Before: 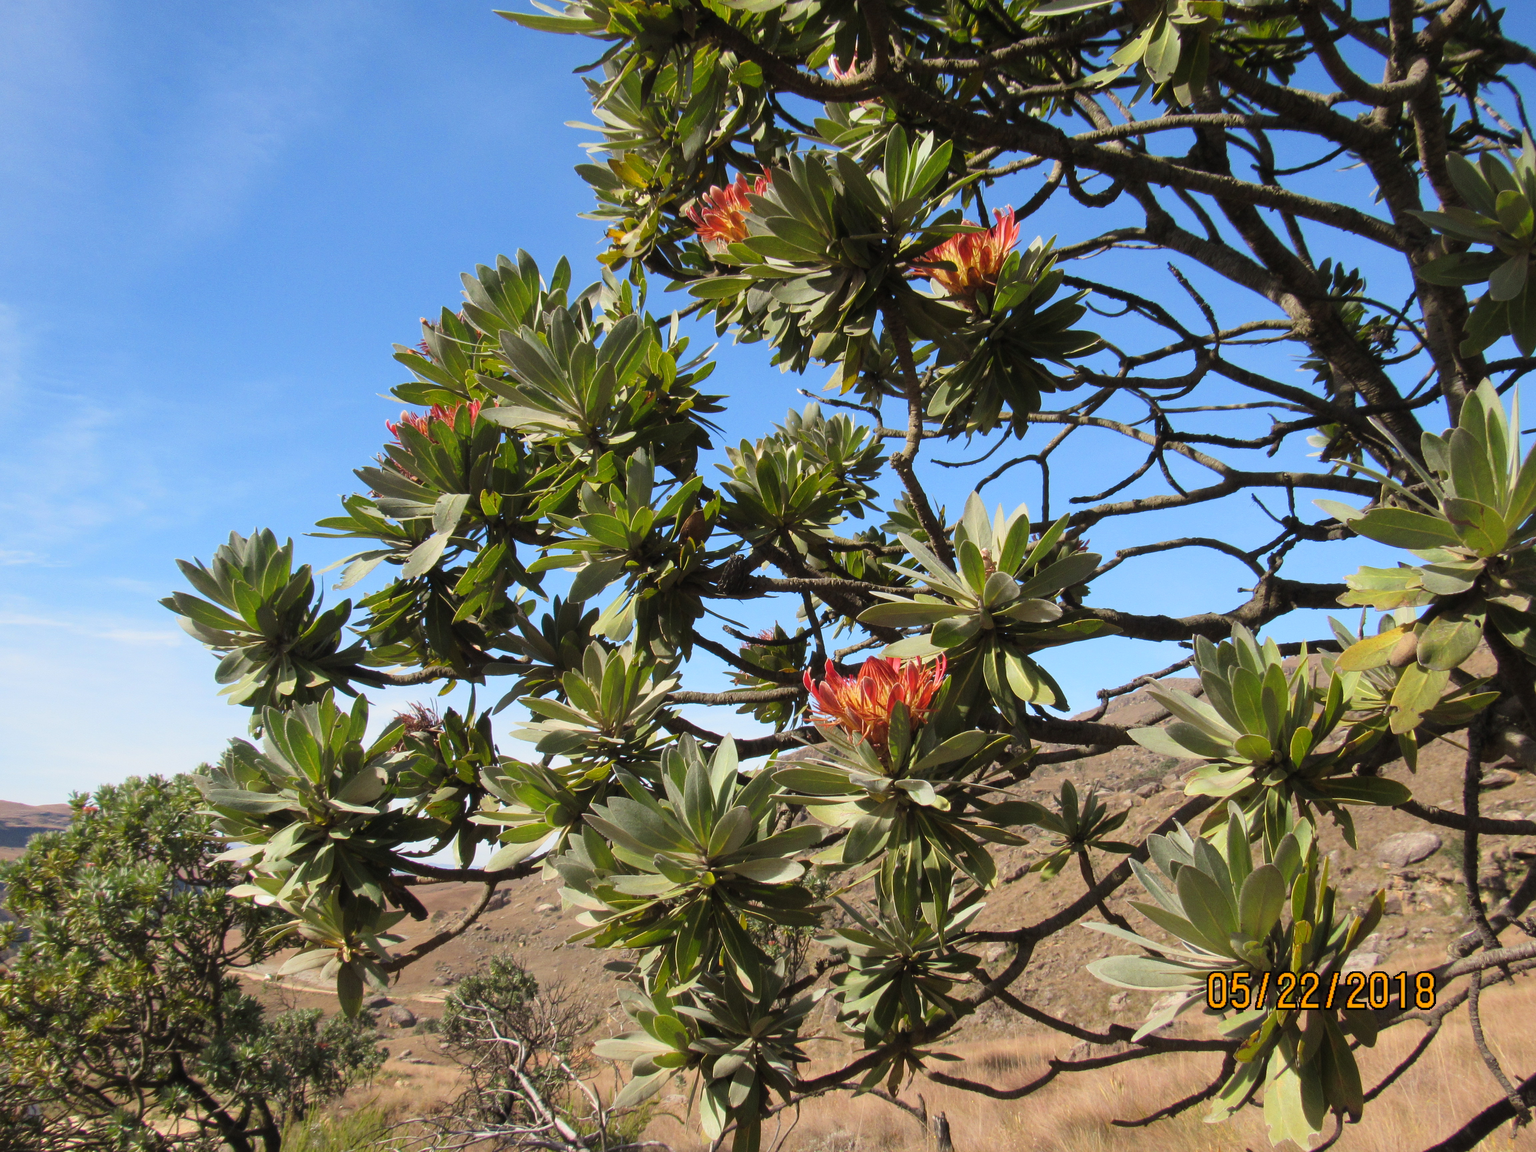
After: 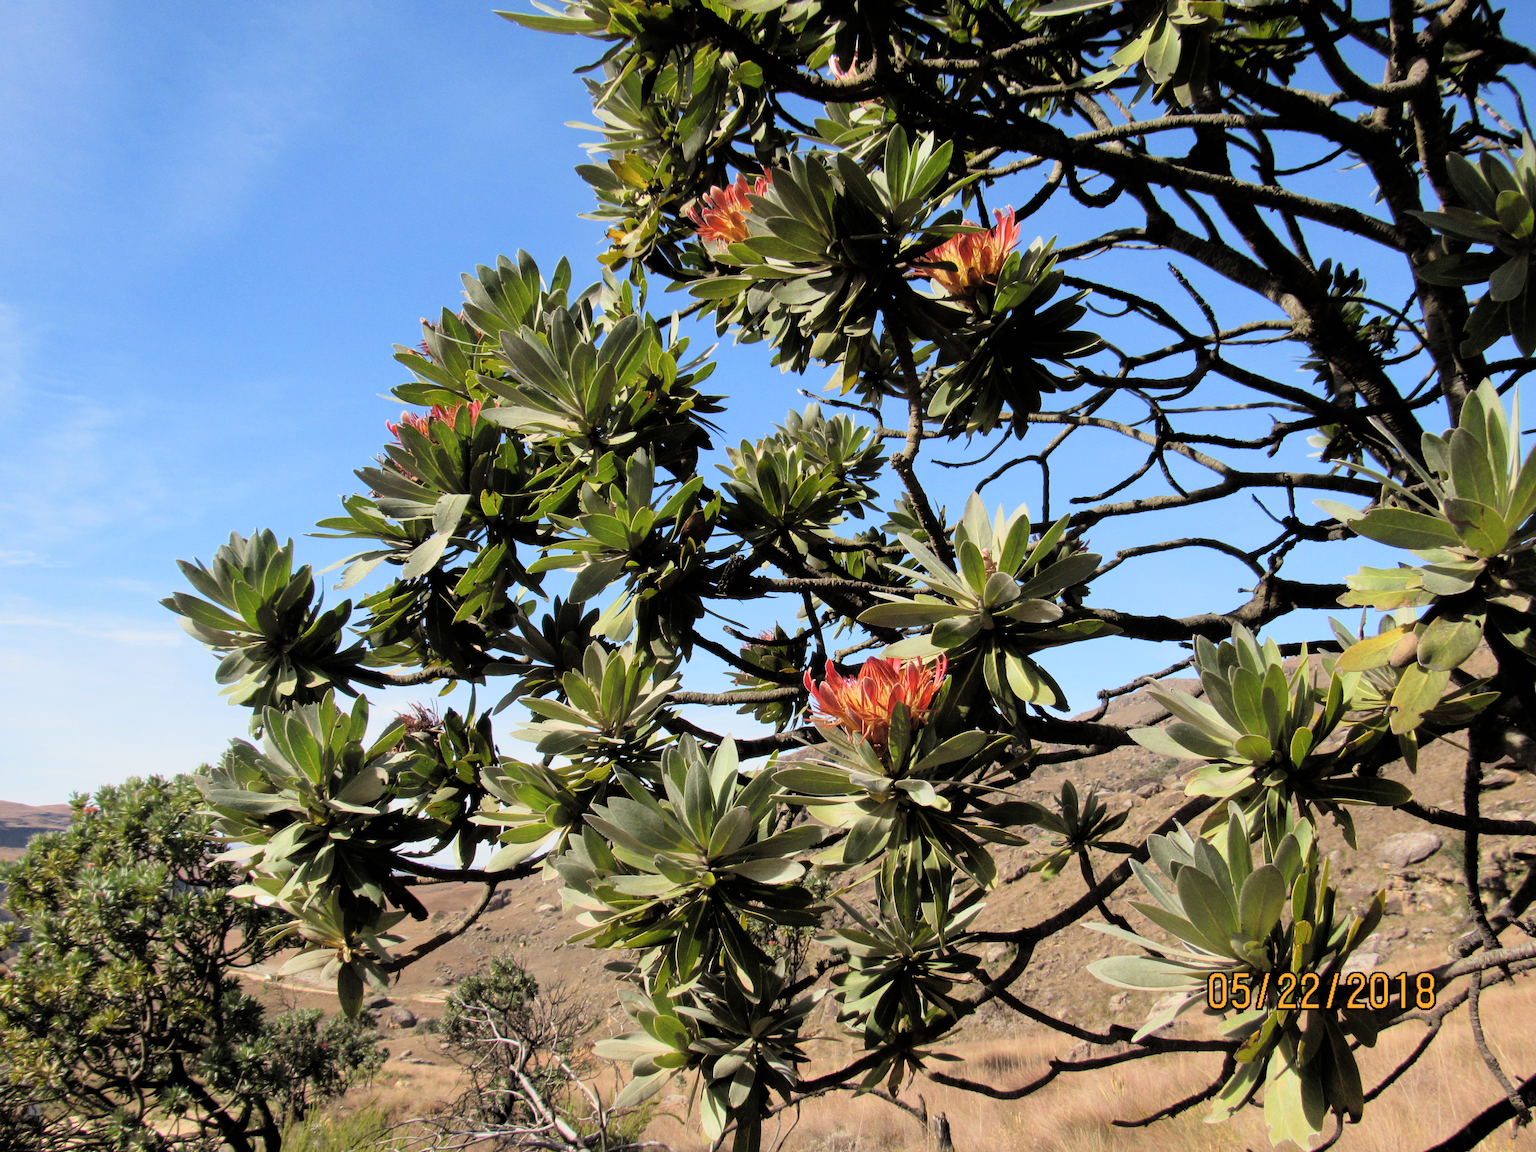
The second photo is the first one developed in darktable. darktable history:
contrast brightness saturation: contrast 0.053, brightness 0.057, saturation 0.006
filmic rgb: black relative exposure -4.95 EV, white relative exposure 2.84 EV, threshold 5.95 EV, hardness 3.71, enable highlight reconstruction true
